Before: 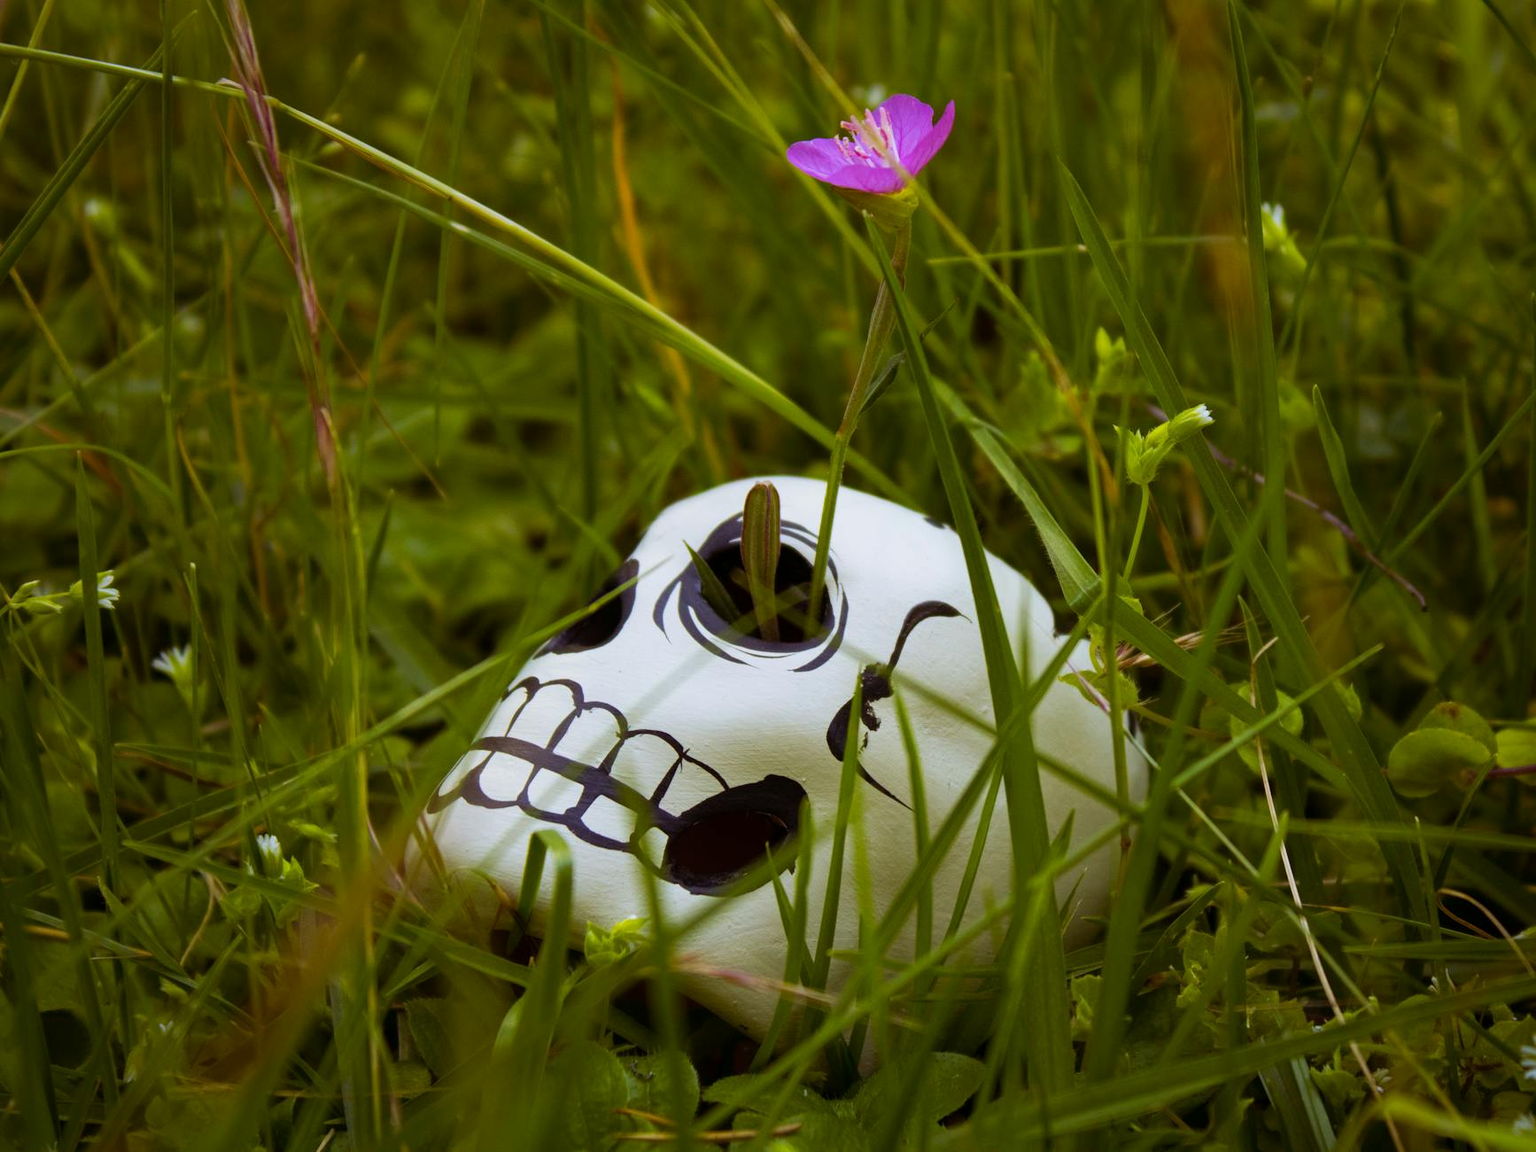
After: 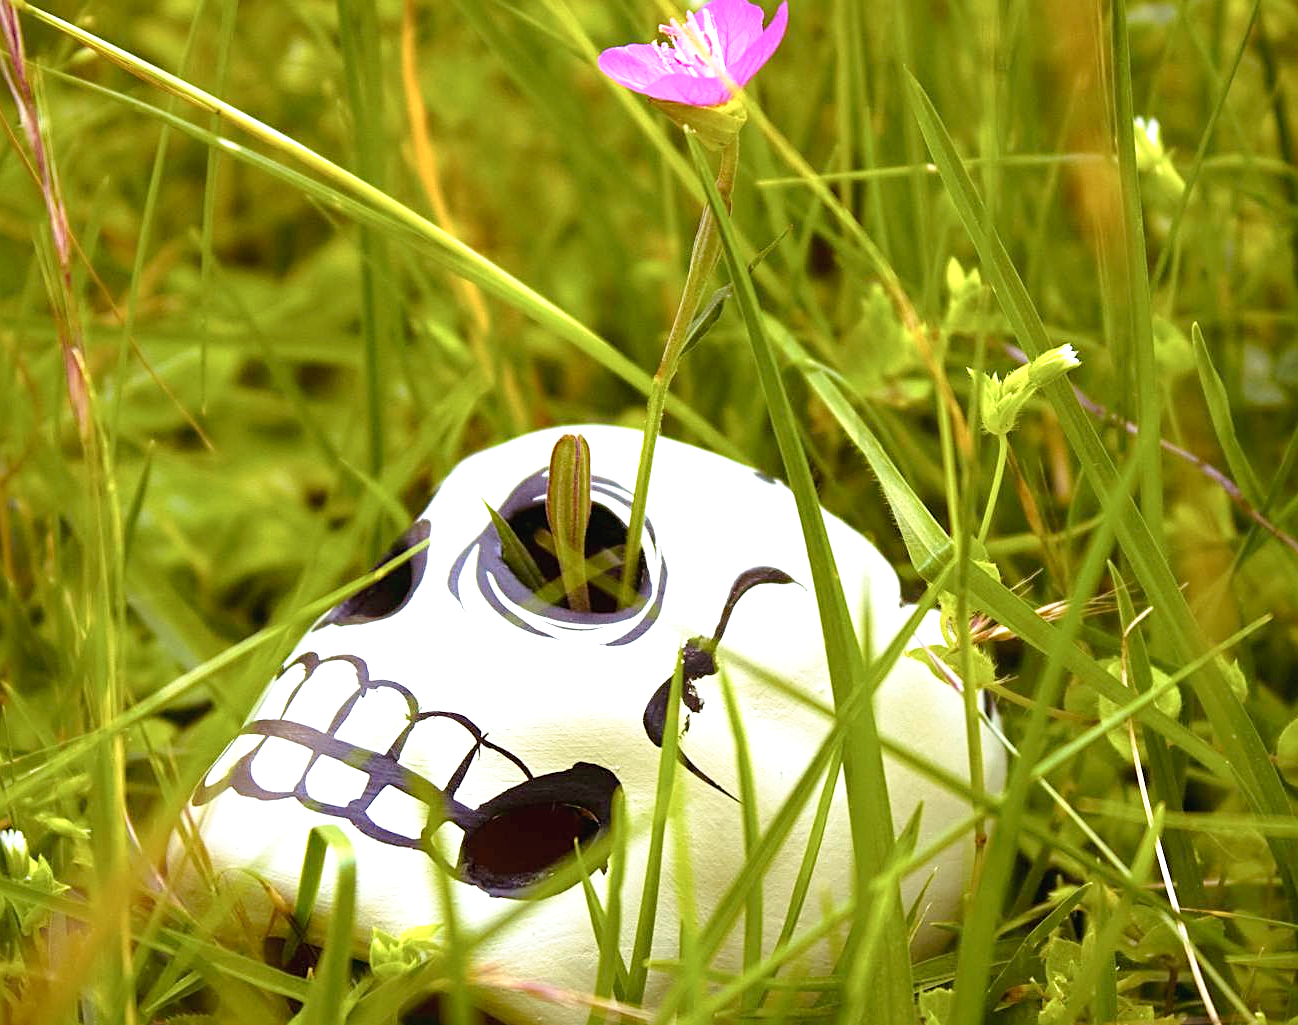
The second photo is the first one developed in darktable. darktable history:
tone curve: curves: ch0 [(0, 0) (0.003, 0.022) (0.011, 0.025) (0.025, 0.032) (0.044, 0.055) (0.069, 0.089) (0.1, 0.133) (0.136, 0.18) (0.177, 0.231) (0.224, 0.291) (0.277, 0.35) (0.335, 0.42) (0.399, 0.496) (0.468, 0.561) (0.543, 0.632) (0.623, 0.706) (0.709, 0.783) (0.801, 0.865) (0.898, 0.947) (1, 1)], preserve colors none
sharpen: on, module defaults
crop: left 16.768%, top 8.653%, right 8.362%, bottom 12.485%
exposure: black level correction 0, exposure 1.35 EV, compensate exposure bias true, compensate highlight preservation false
